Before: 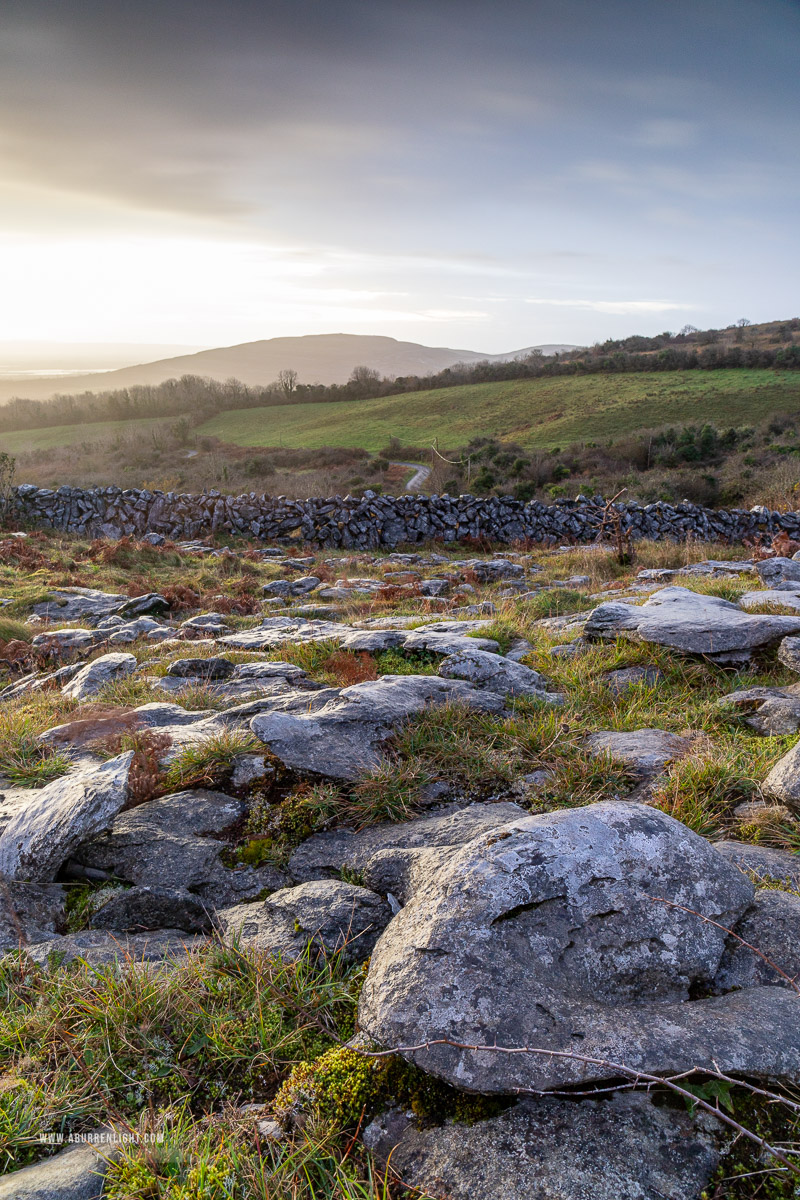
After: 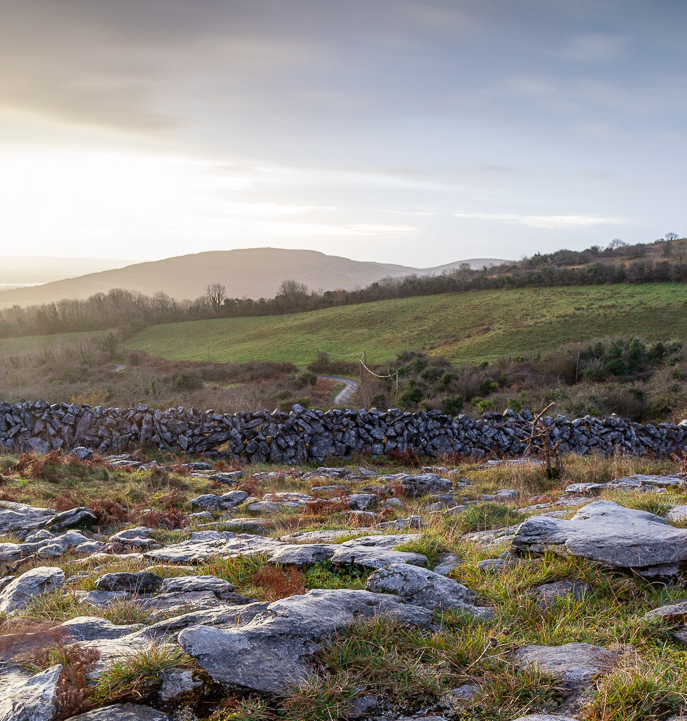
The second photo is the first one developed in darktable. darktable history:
crop and rotate: left 9.248%, top 7.238%, right 4.803%, bottom 32.607%
